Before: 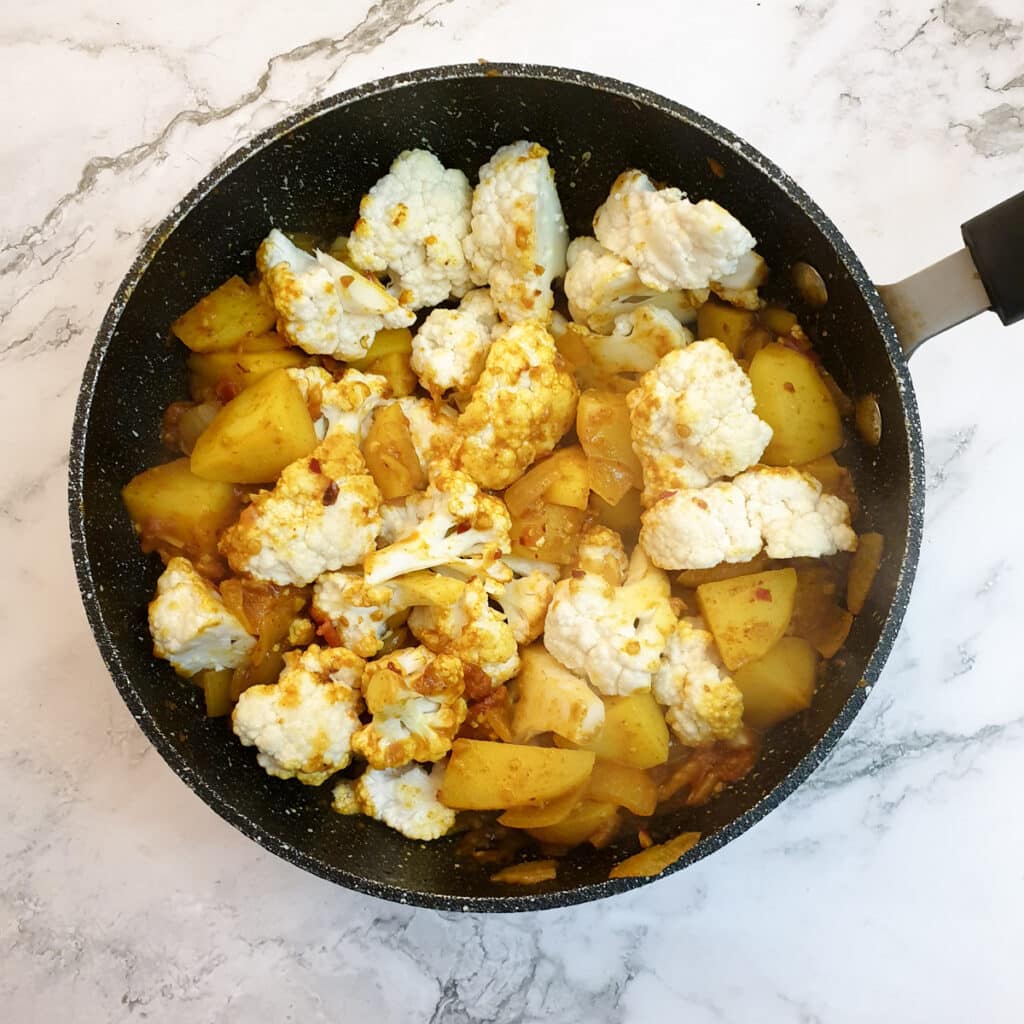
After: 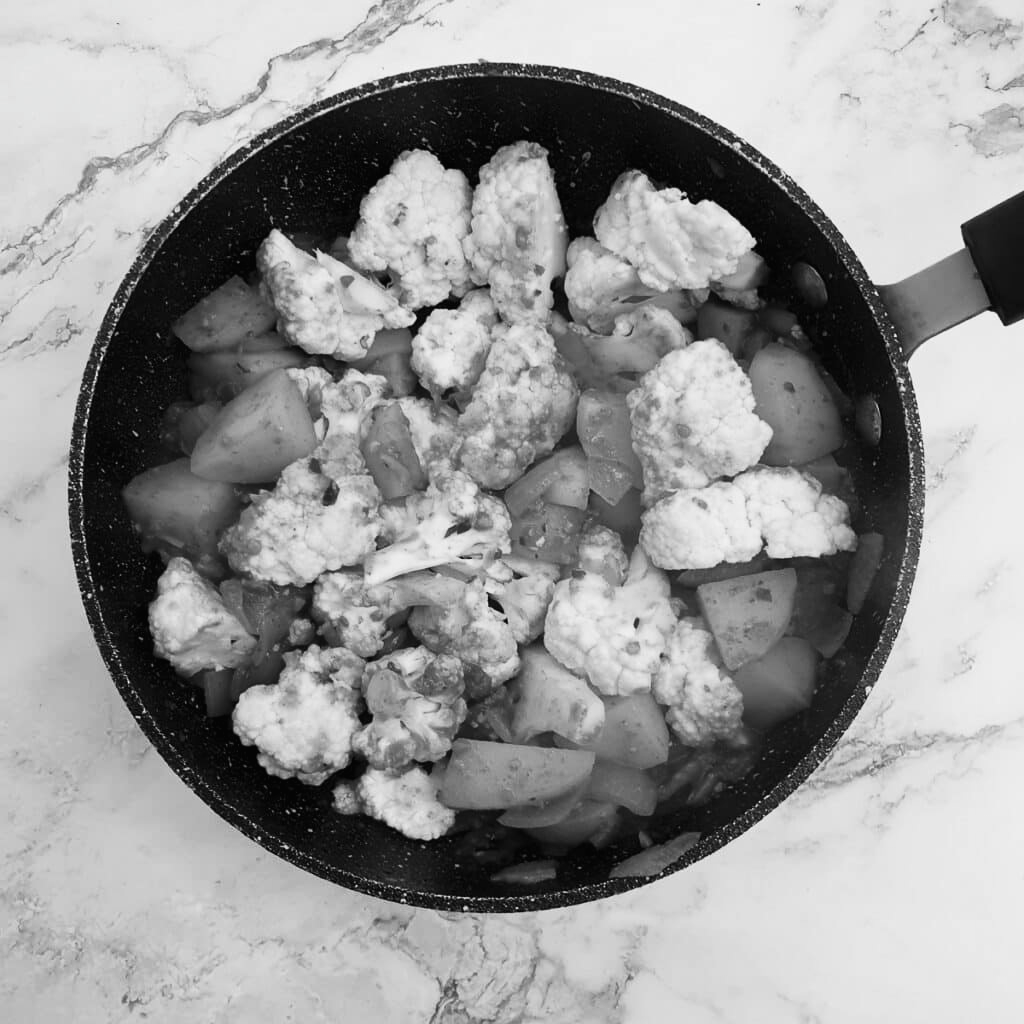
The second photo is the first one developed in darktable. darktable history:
tone curve: curves: ch0 [(0.016, 0.011) (0.204, 0.146) (0.515, 0.476) (0.78, 0.795) (1, 0.981)], color space Lab, linked channels, preserve colors none
color calibration "t3mujinpack channel mixer": output gray [0.21, 0.42, 0.37, 0], gray › normalize channels true, illuminant same as pipeline (D50), adaptation XYZ, x 0.346, y 0.359, gamut compression 0
